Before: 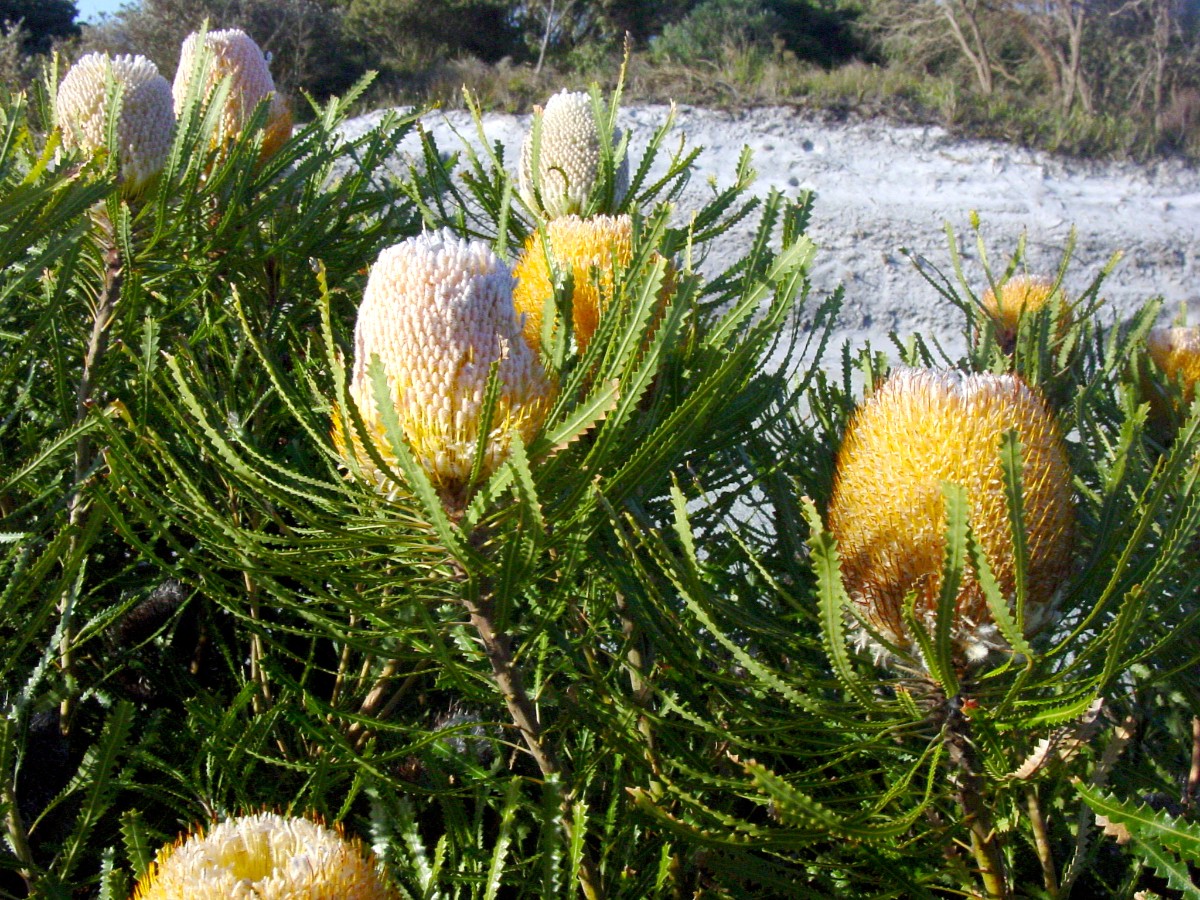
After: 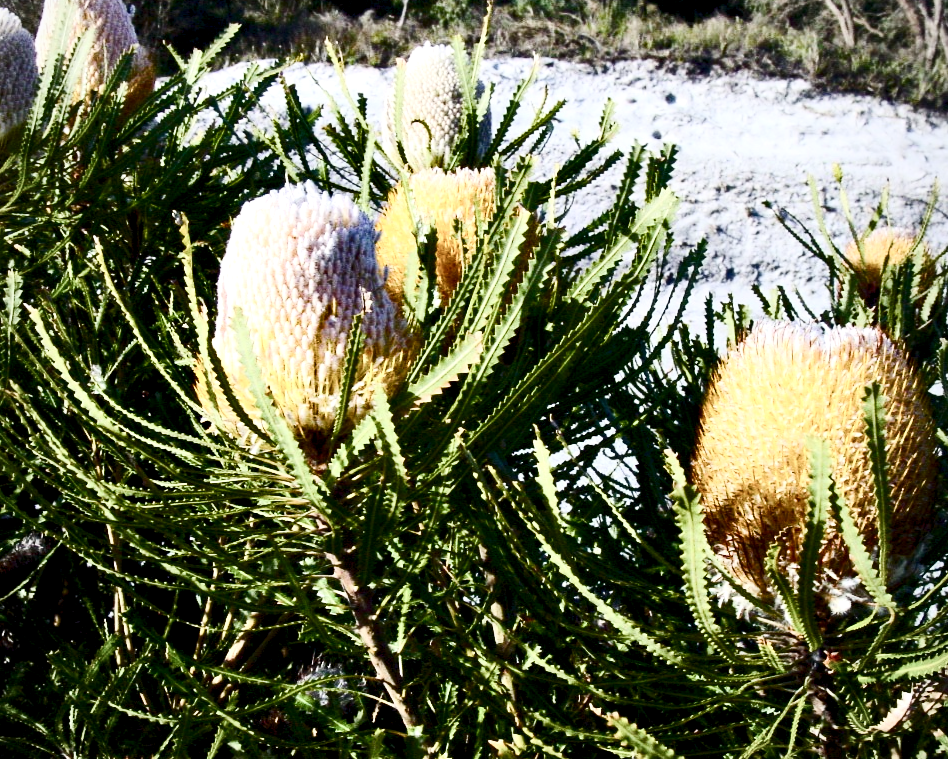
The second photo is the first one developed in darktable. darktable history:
crop: left 11.433%, top 5.306%, right 9.562%, bottom 10.265%
vignetting: fall-off radius 60.96%, brightness -0.191, saturation -0.3
contrast brightness saturation: contrast 0.413, brightness 0.051, saturation 0.251
color correction: highlights b* 0.047, saturation 0.568
contrast equalizer: y [[0.6 ×6], [0.55 ×6], [0 ×6], [0 ×6], [0 ×6]]
color balance rgb: linear chroma grading › global chroma 0.699%, perceptual saturation grading › global saturation 0.313%, perceptual saturation grading › highlights -17.726%, perceptual saturation grading › mid-tones 33.244%, perceptual saturation grading › shadows 50.421%, contrast -9.381%
